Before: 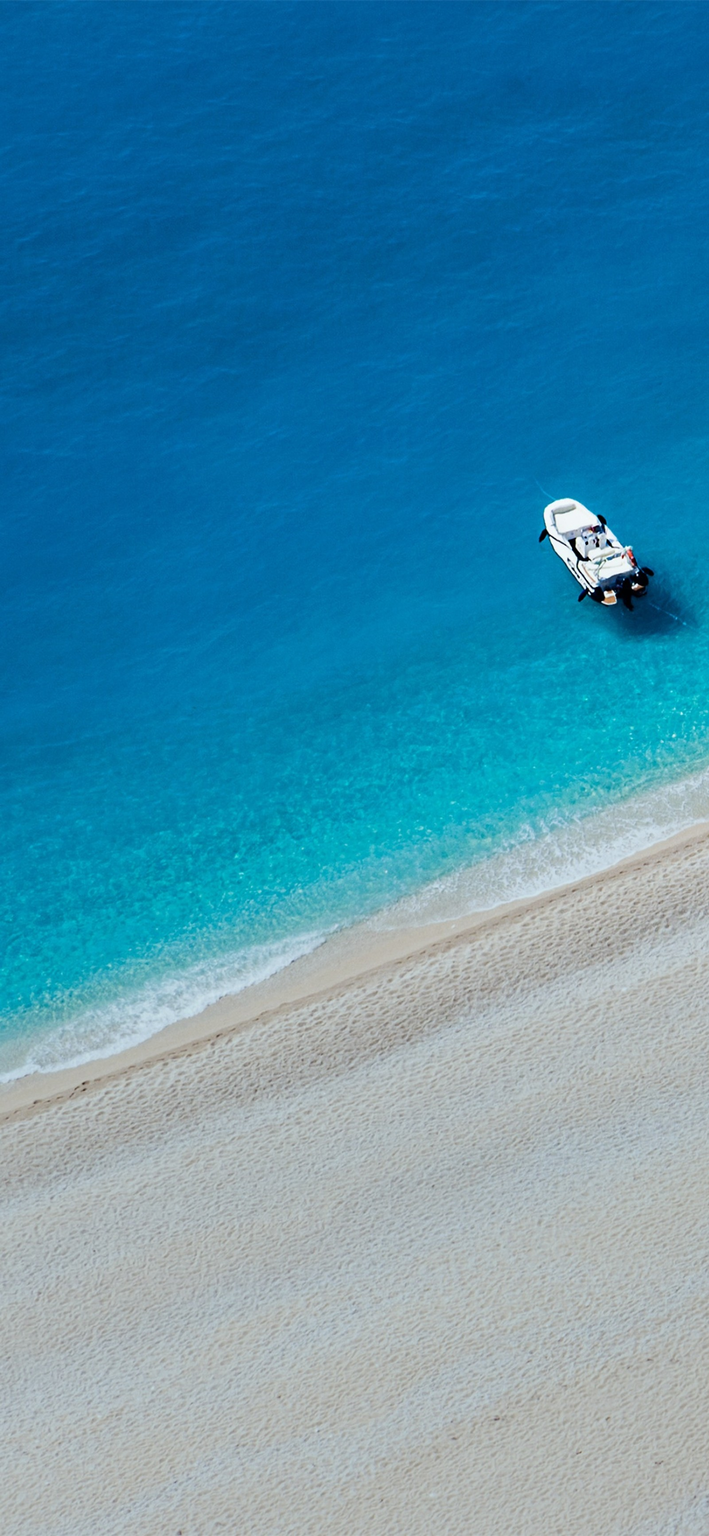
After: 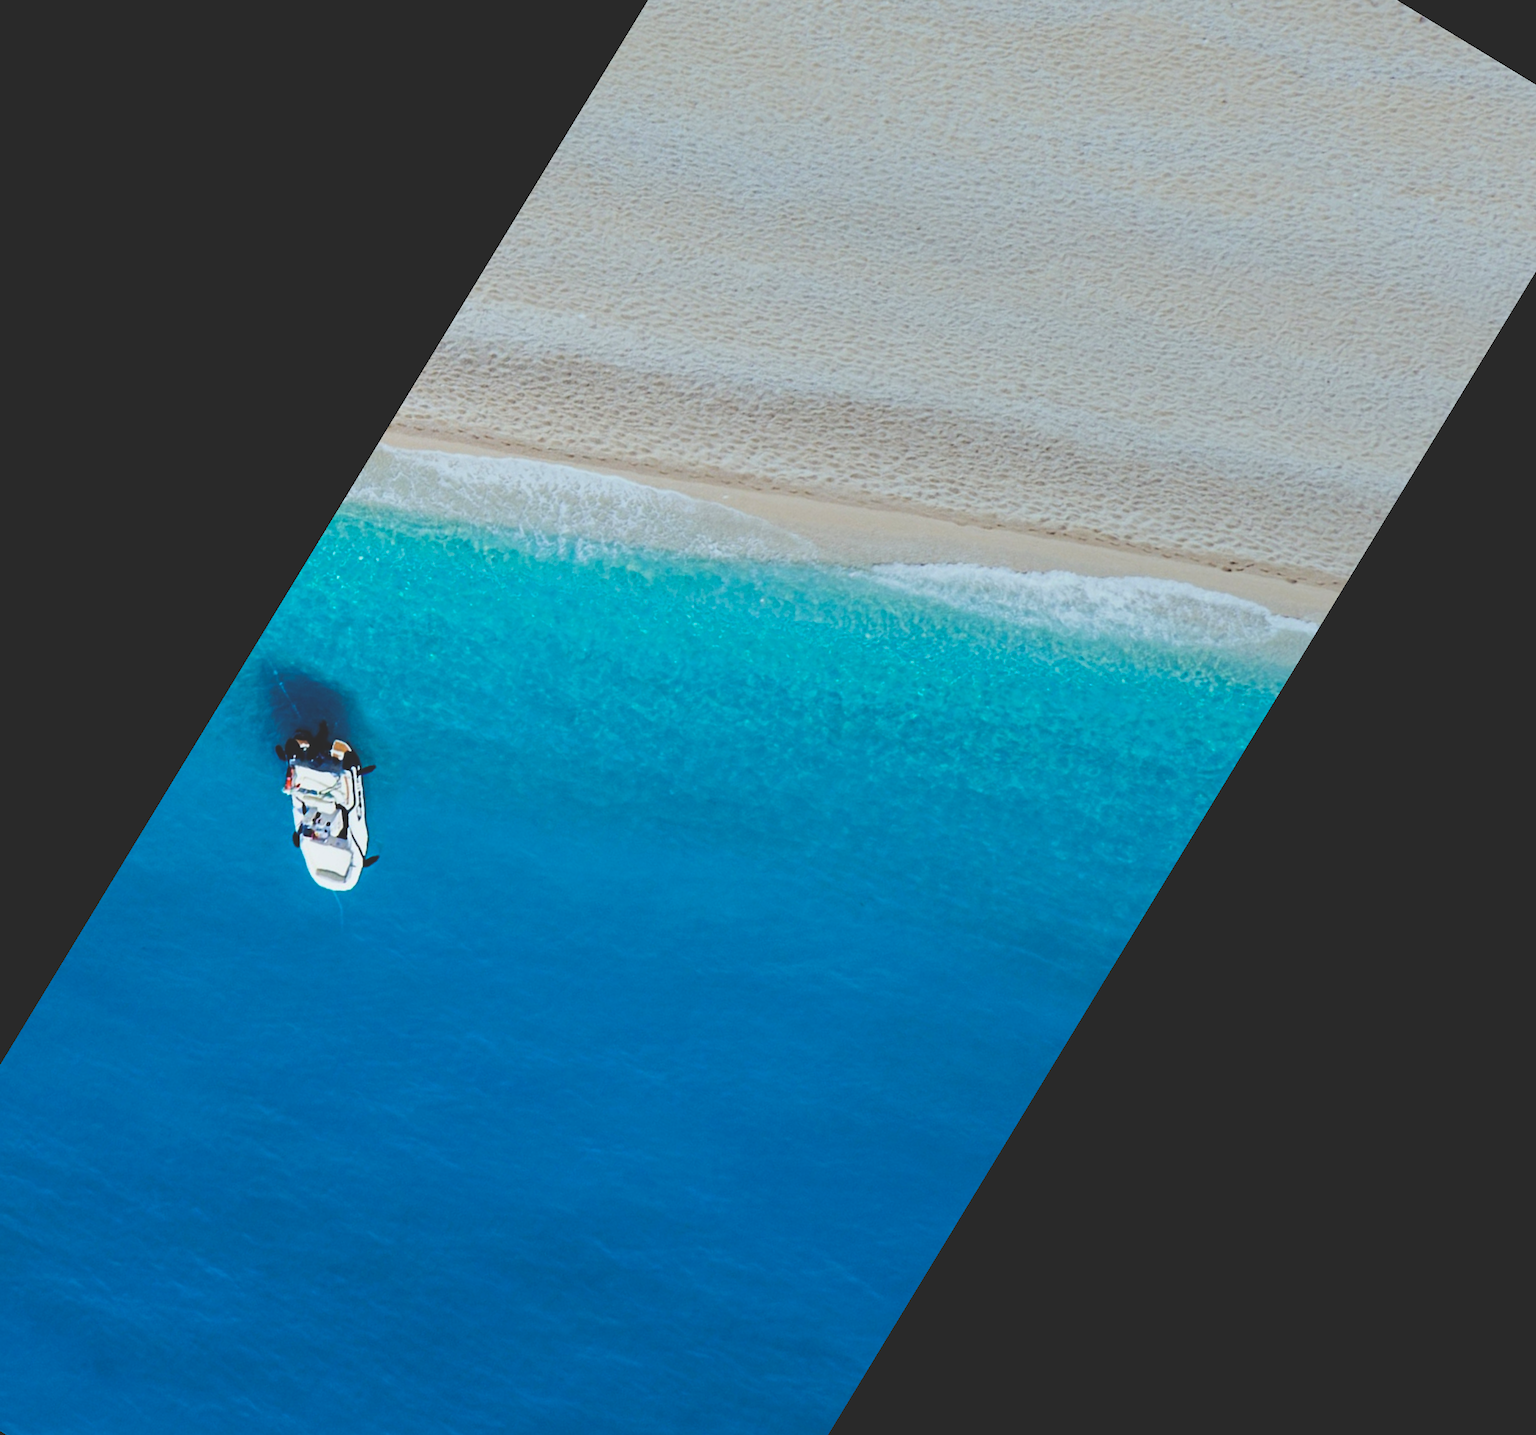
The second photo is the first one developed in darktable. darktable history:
exposure: black level correction -0.025, exposure -0.117 EV, compensate highlight preservation false
crop and rotate: angle 148.68°, left 9.111%, top 15.603%, right 4.588%, bottom 17.041%
color balance rgb: perceptual saturation grading › global saturation 20%, global vibrance 20%
